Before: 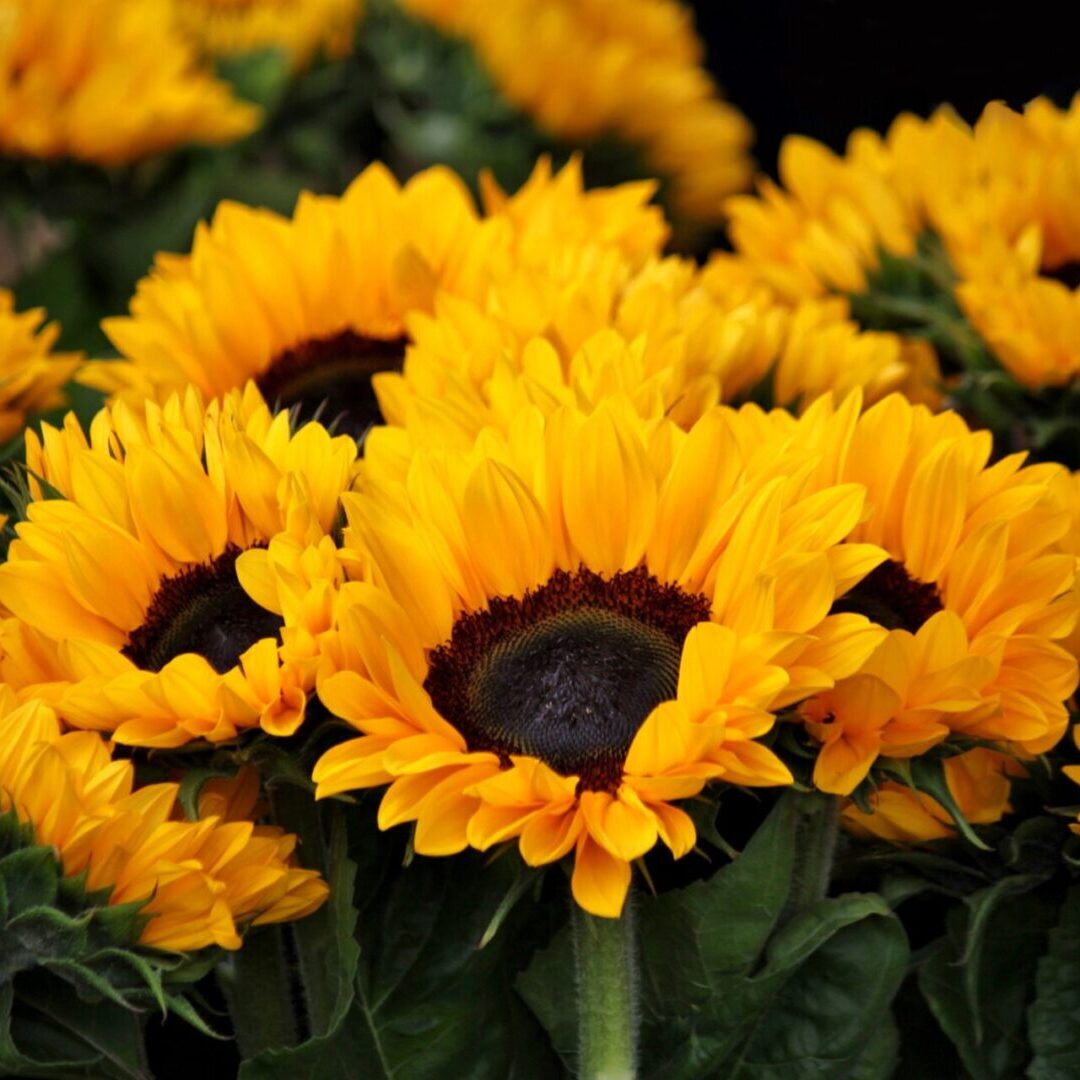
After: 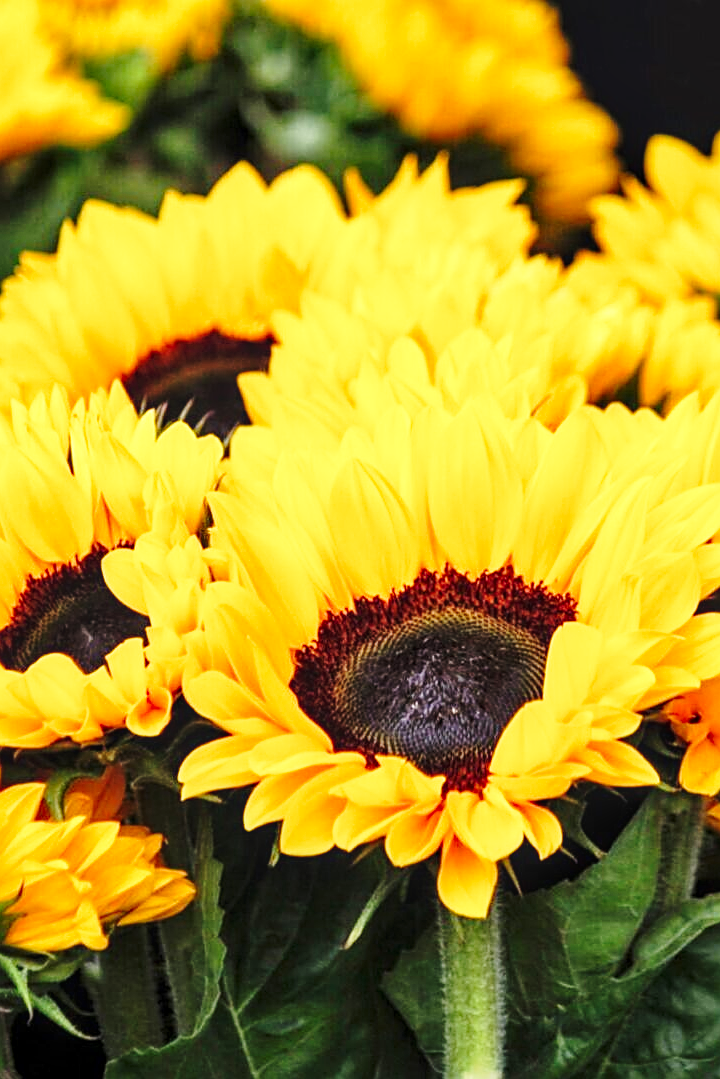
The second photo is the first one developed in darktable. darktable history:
local contrast: on, module defaults
exposure: exposure 0.745 EV, compensate highlight preservation false
crop and rotate: left 12.464%, right 20.809%
base curve: curves: ch0 [(0, 0) (0.028, 0.03) (0.121, 0.232) (0.46, 0.748) (0.859, 0.968) (1, 1)], preserve colors none
sharpen: on, module defaults
